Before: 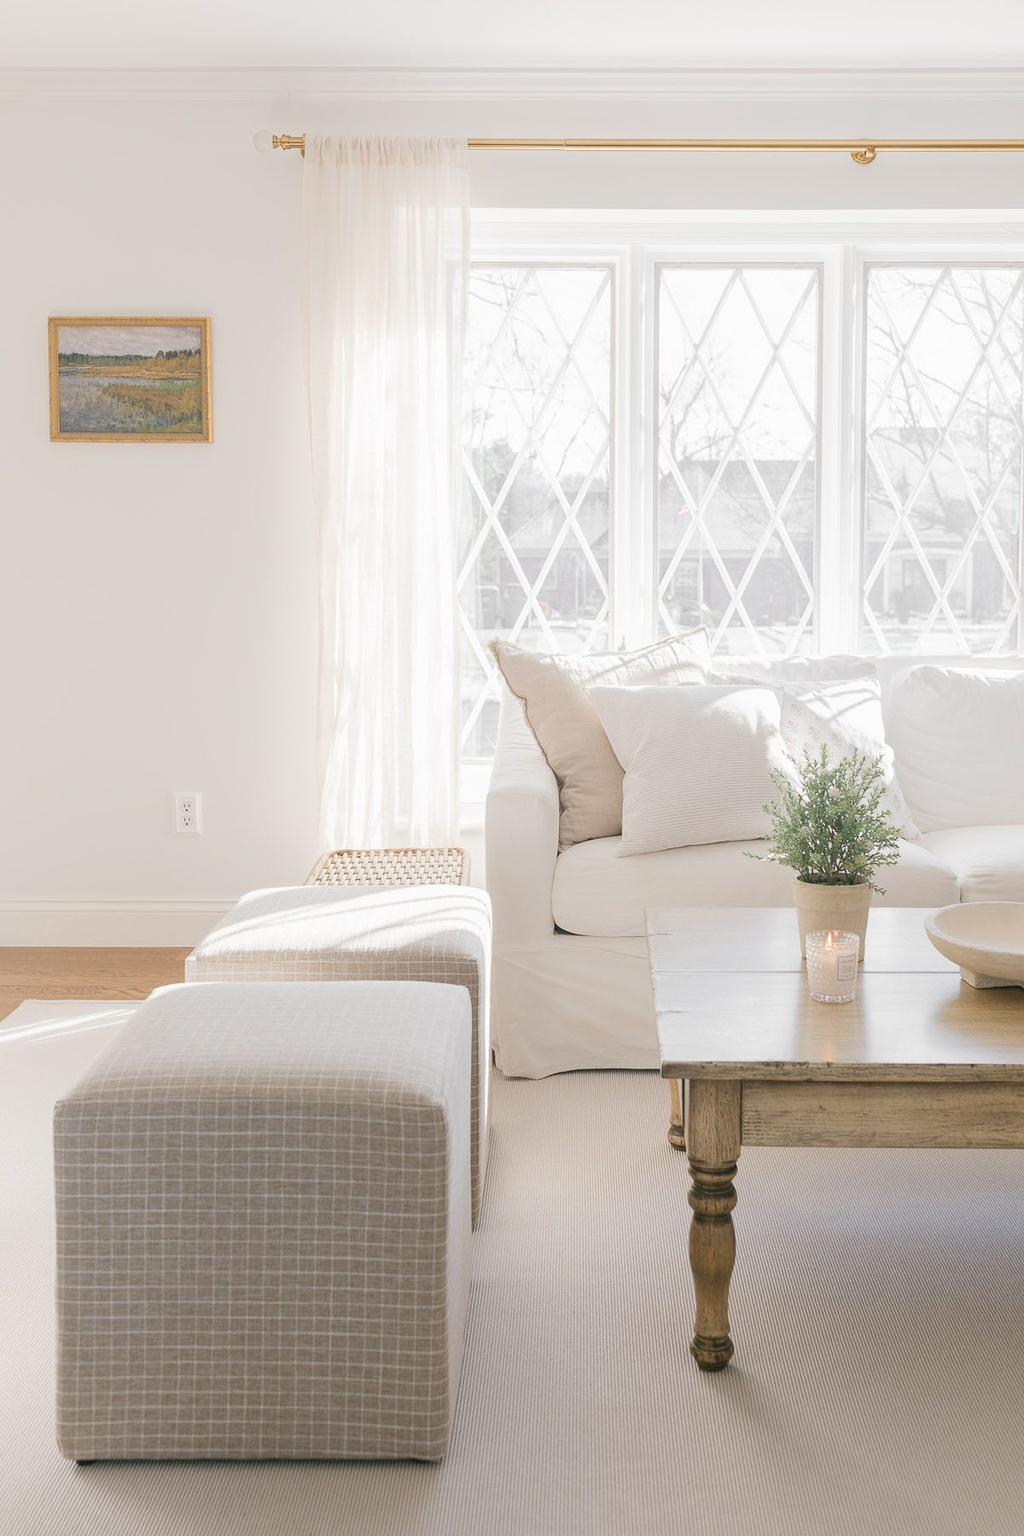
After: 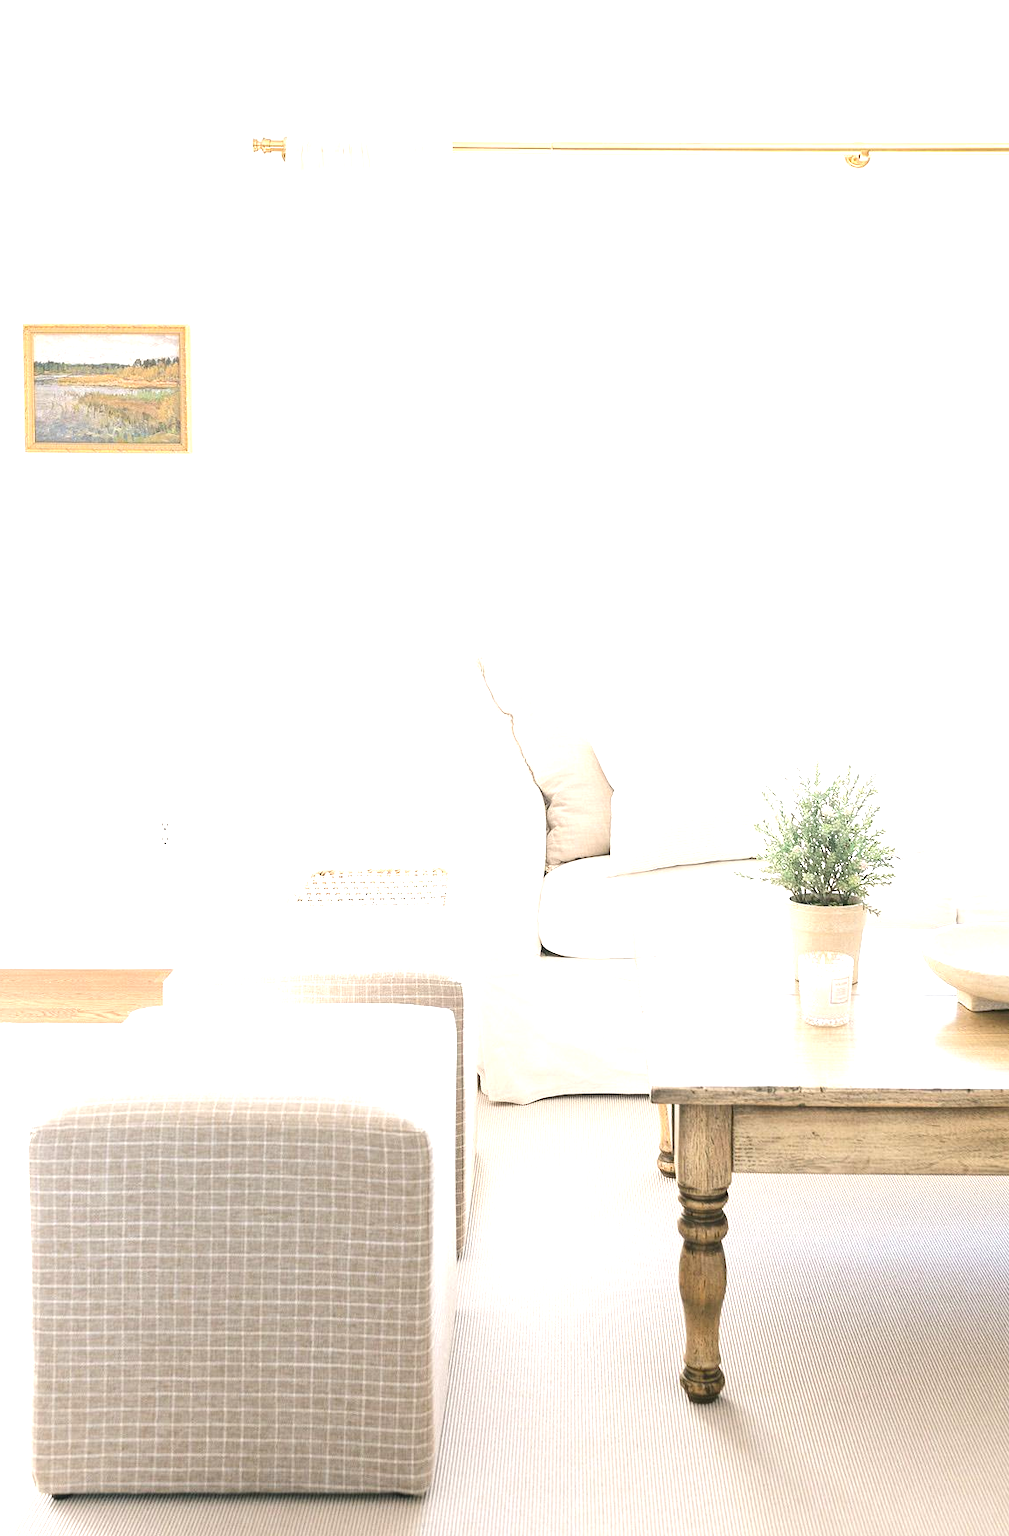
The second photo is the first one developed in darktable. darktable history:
tone equalizer: -8 EV -0.417 EV, -7 EV -0.389 EV, -6 EV -0.333 EV, -5 EV -0.222 EV, -3 EV 0.222 EV, -2 EV 0.333 EV, -1 EV 0.389 EV, +0 EV 0.417 EV, edges refinement/feathering 500, mask exposure compensation -1.57 EV, preserve details no
crop and rotate: left 2.536%, right 1.107%, bottom 2.246%
exposure: black level correction 0, exposure 0.9 EV, compensate highlight preservation false
